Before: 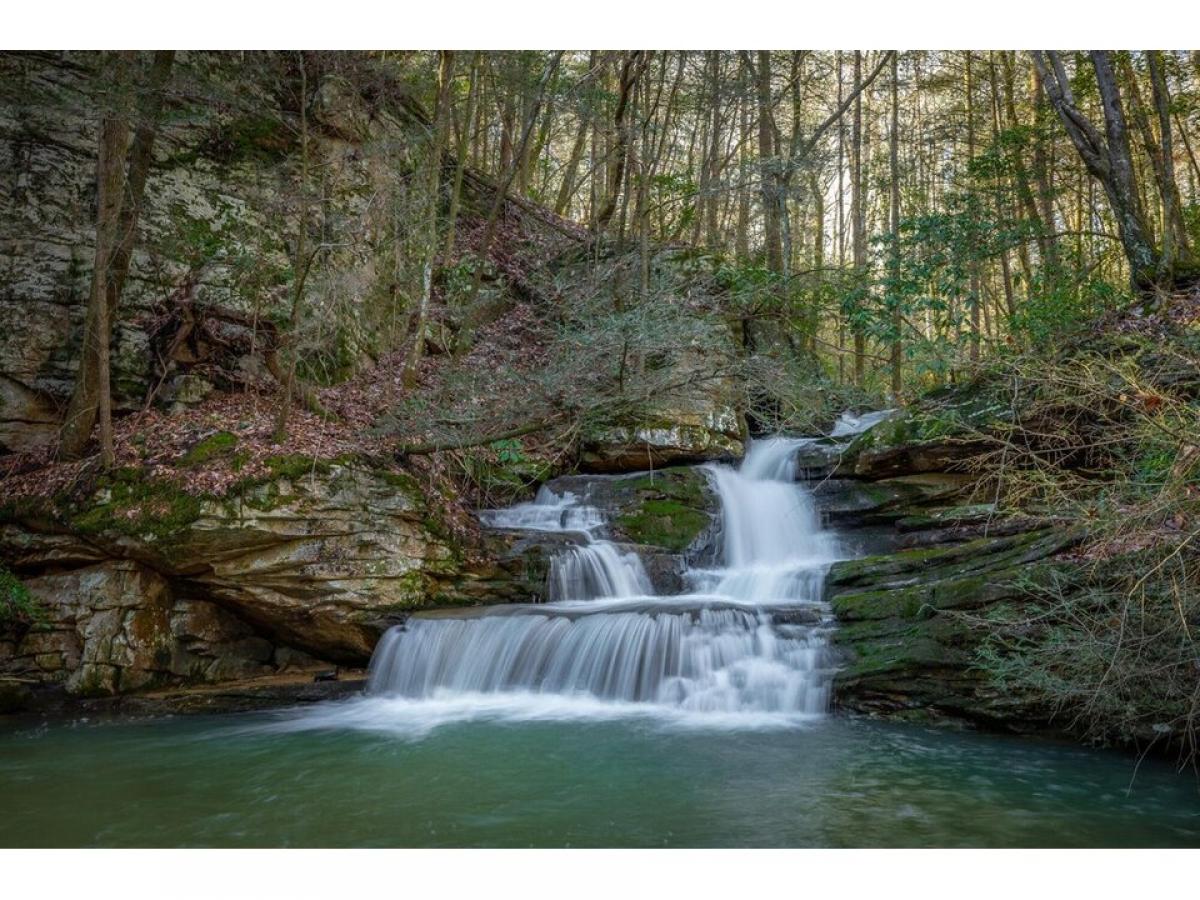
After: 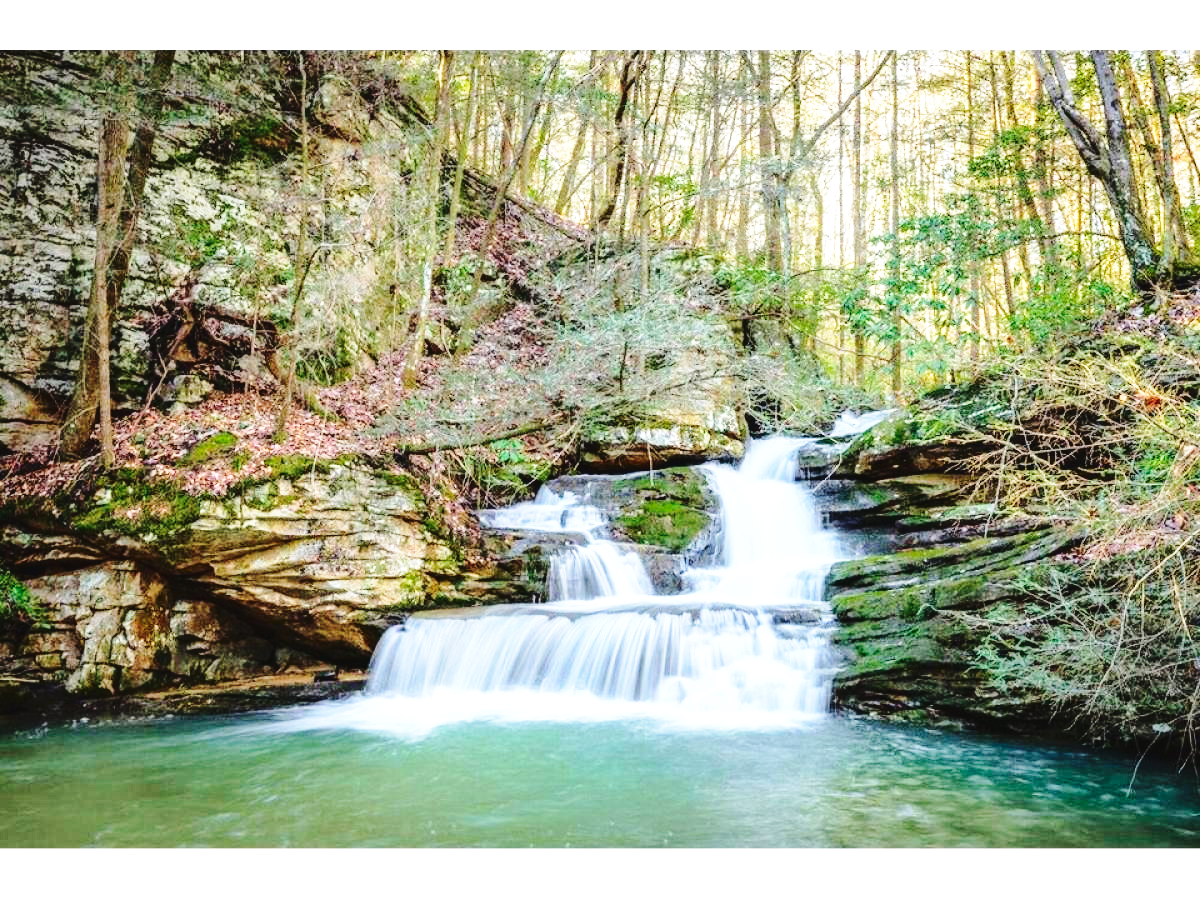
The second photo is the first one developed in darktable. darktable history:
base curve: curves: ch0 [(0, 0) (0.04, 0.03) (0.133, 0.232) (0.448, 0.748) (0.843, 0.968) (1, 1)], preserve colors none
exposure: black level correction -0.002, exposure 1.111 EV, compensate exposure bias true
tone curve: curves: ch0 [(0, 0) (0.003, 0.035) (0.011, 0.035) (0.025, 0.035) (0.044, 0.046) (0.069, 0.063) (0.1, 0.084) (0.136, 0.123) (0.177, 0.174) (0.224, 0.232) (0.277, 0.304) (0.335, 0.387) (0.399, 0.476) (0.468, 0.566) (0.543, 0.639) (0.623, 0.714) (0.709, 0.776) (0.801, 0.851) (0.898, 0.921) (1, 1)], color space Lab, independent channels, preserve colors none
